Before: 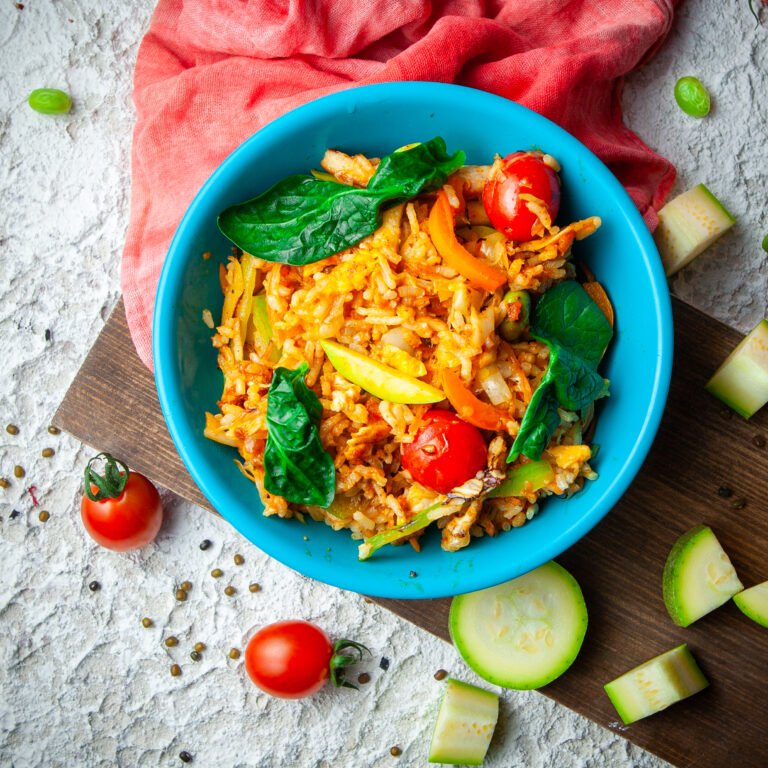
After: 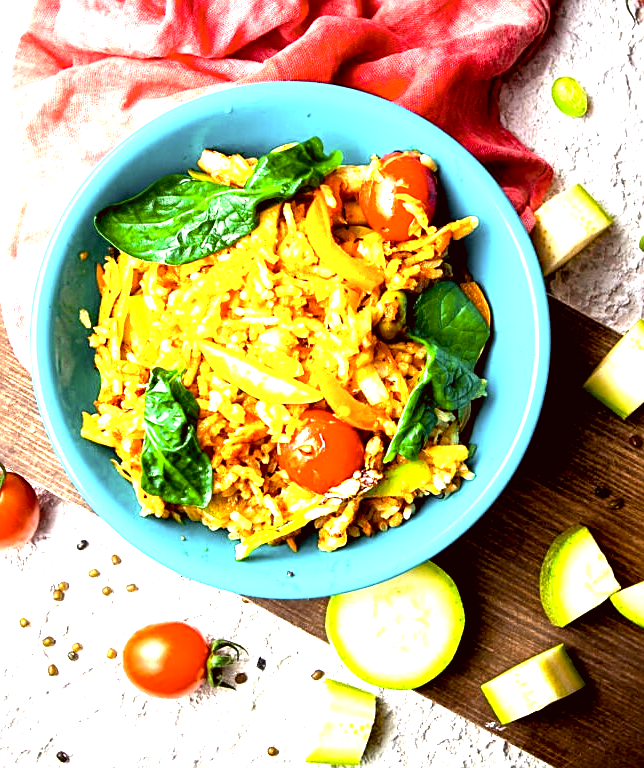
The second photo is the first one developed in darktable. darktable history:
color balance rgb: perceptual saturation grading › global saturation 19.734%, perceptual brilliance grading › highlights 14.229%, perceptual brilliance grading › shadows -18.508%
crop: left 16.083%
color correction: highlights a* 10.25, highlights b* 9.67, shadows a* 8.43, shadows b* 8.57, saturation 0.768
sharpen: on, module defaults
exposure: black level correction 0.009, exposure 1.431 EV, compensate exposure bias true, compensate highlight preservation false
